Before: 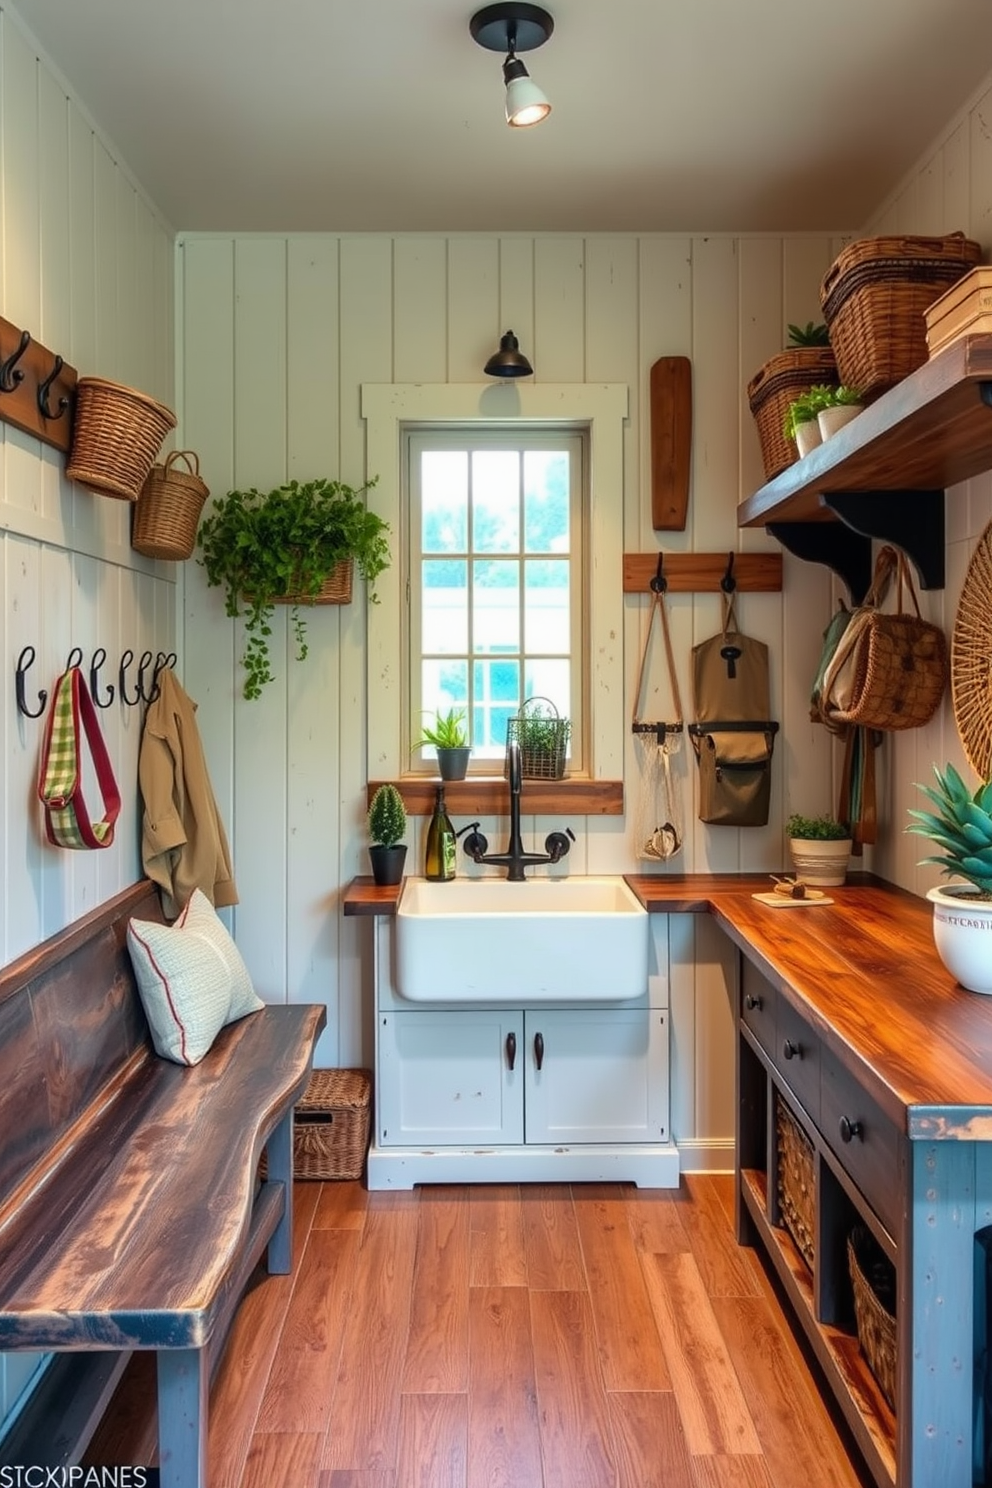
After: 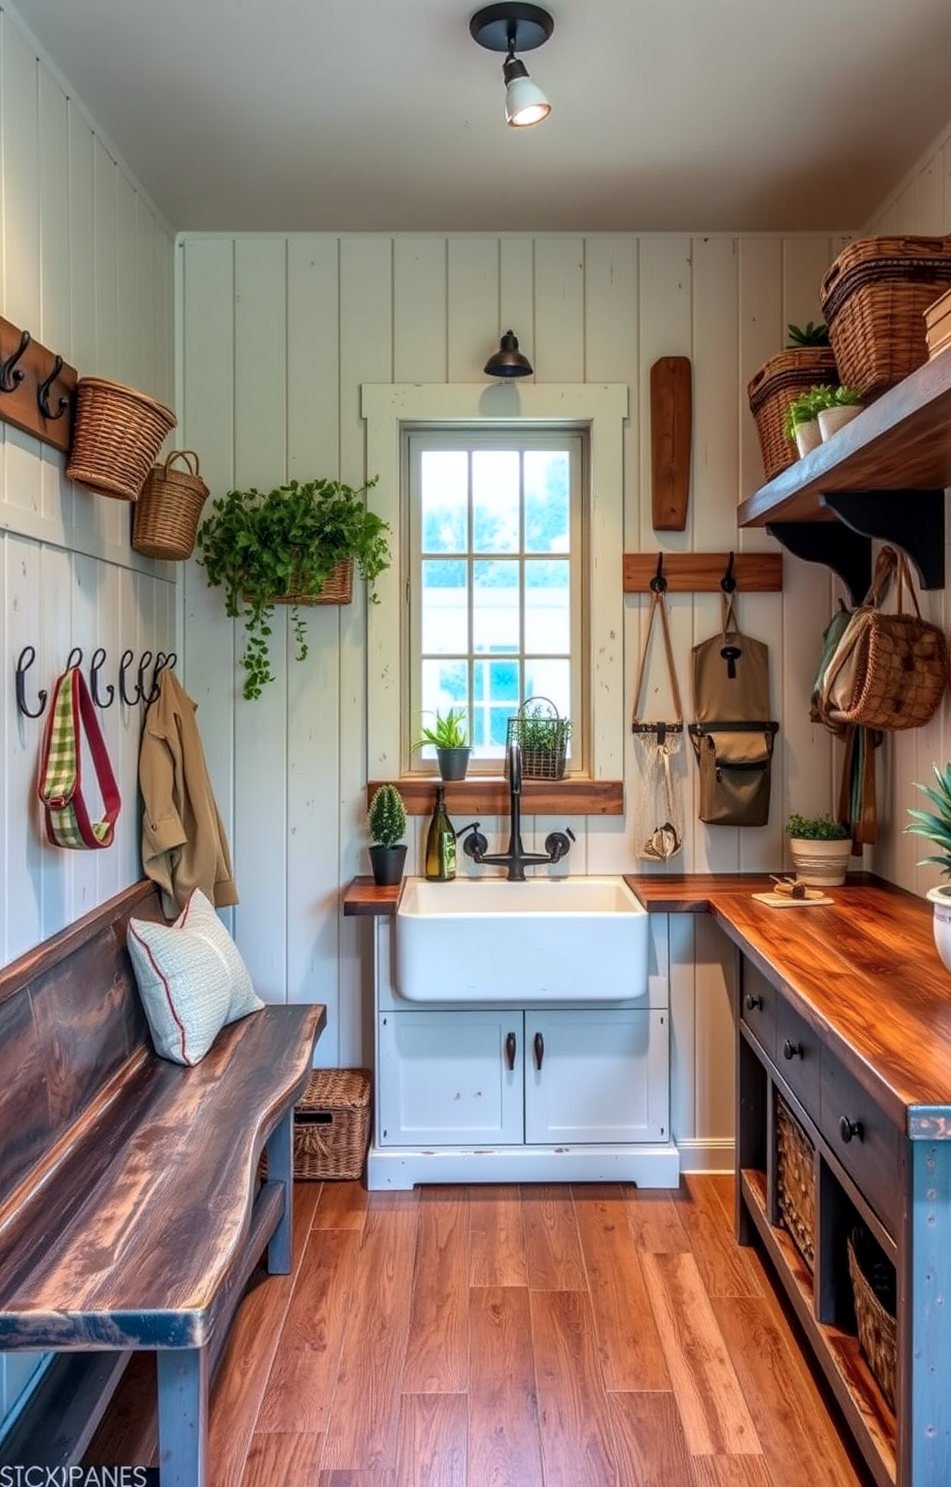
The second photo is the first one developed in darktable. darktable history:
local contrast: highlights 0%, shadows 0%, detail 133%
crop: right 4.126%, bottom 0.031%
color calibration: illuminant as shot in camera, x 0.358, y 0.373, temperature 4628.91 K
